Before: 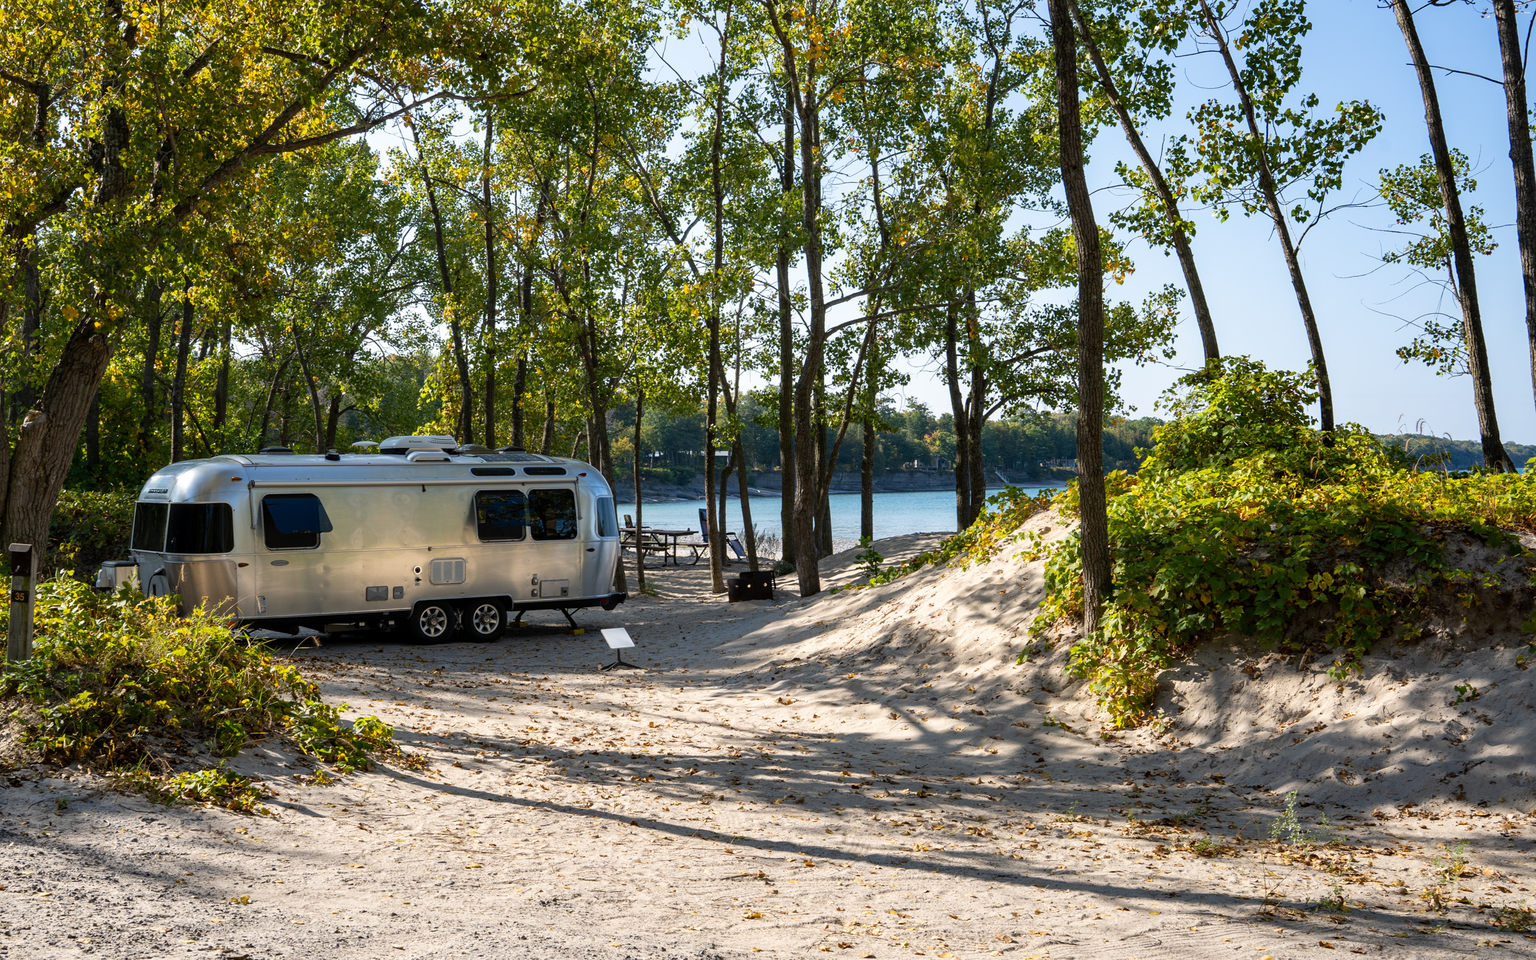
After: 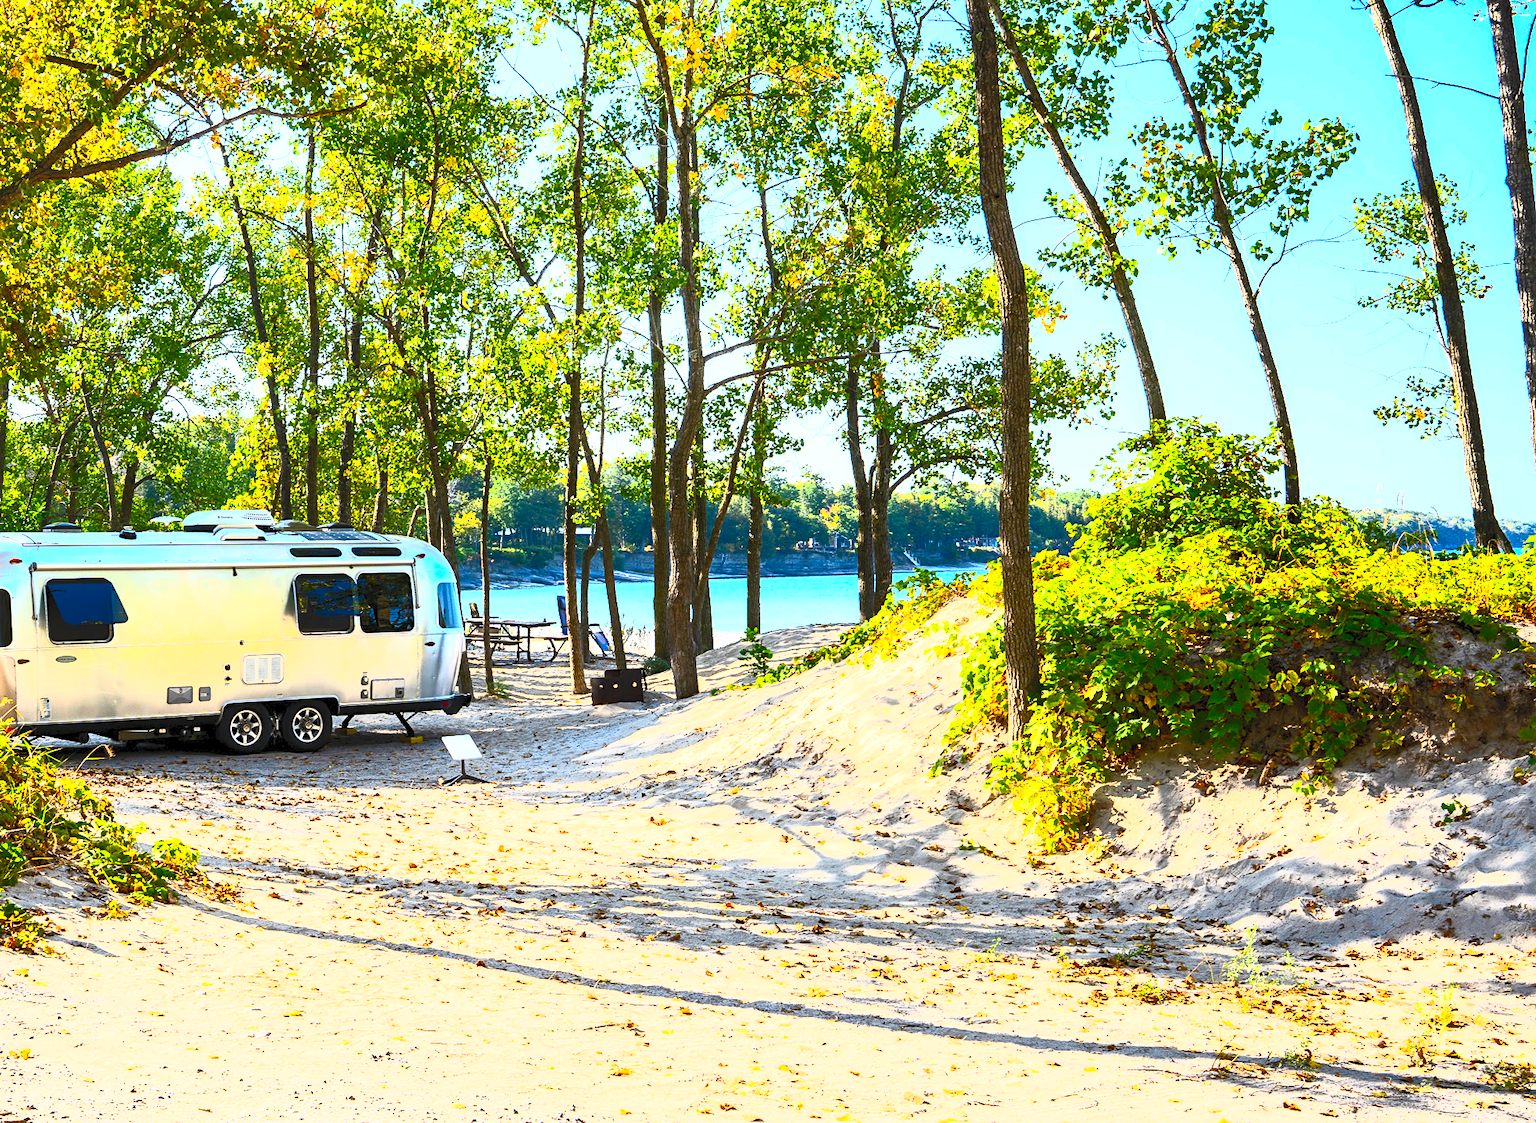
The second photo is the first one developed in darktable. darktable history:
sharpen: amount 0.212
crop and rotate: left 14.58%
contrast brightness saturation: contrast 0.992, brightness 0.986, saturation 0.98
exposure: exposure 0.748 EV, compensate highlight preservation false
